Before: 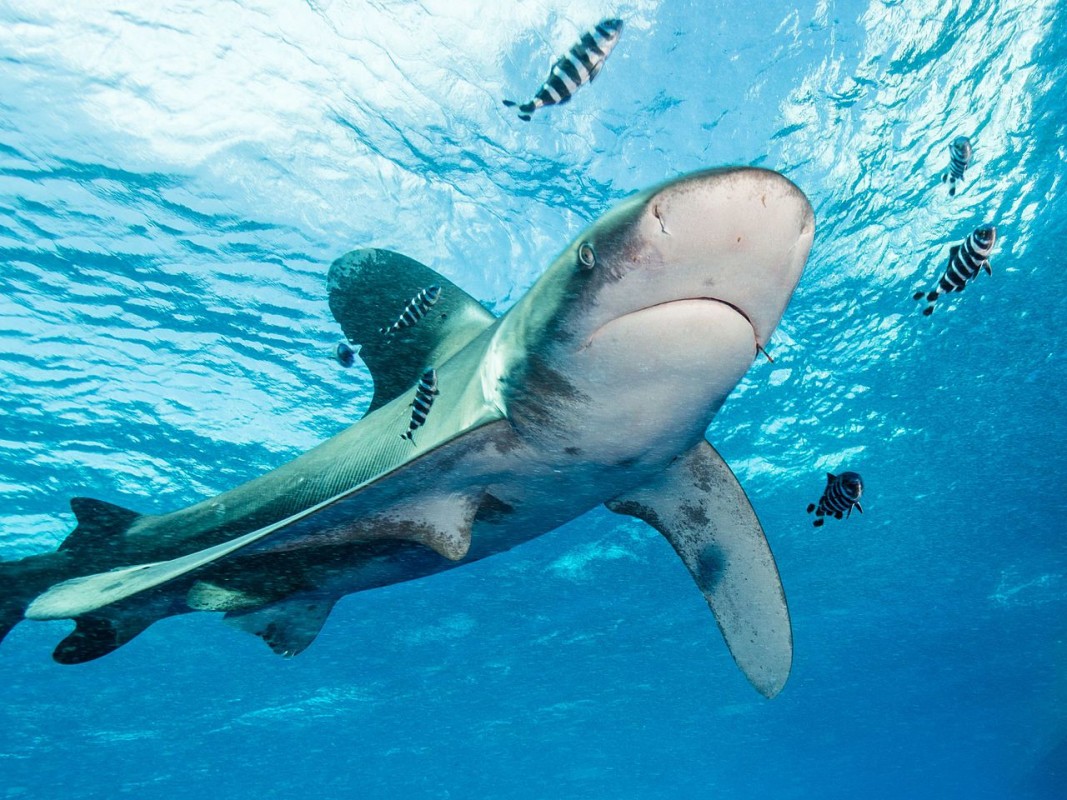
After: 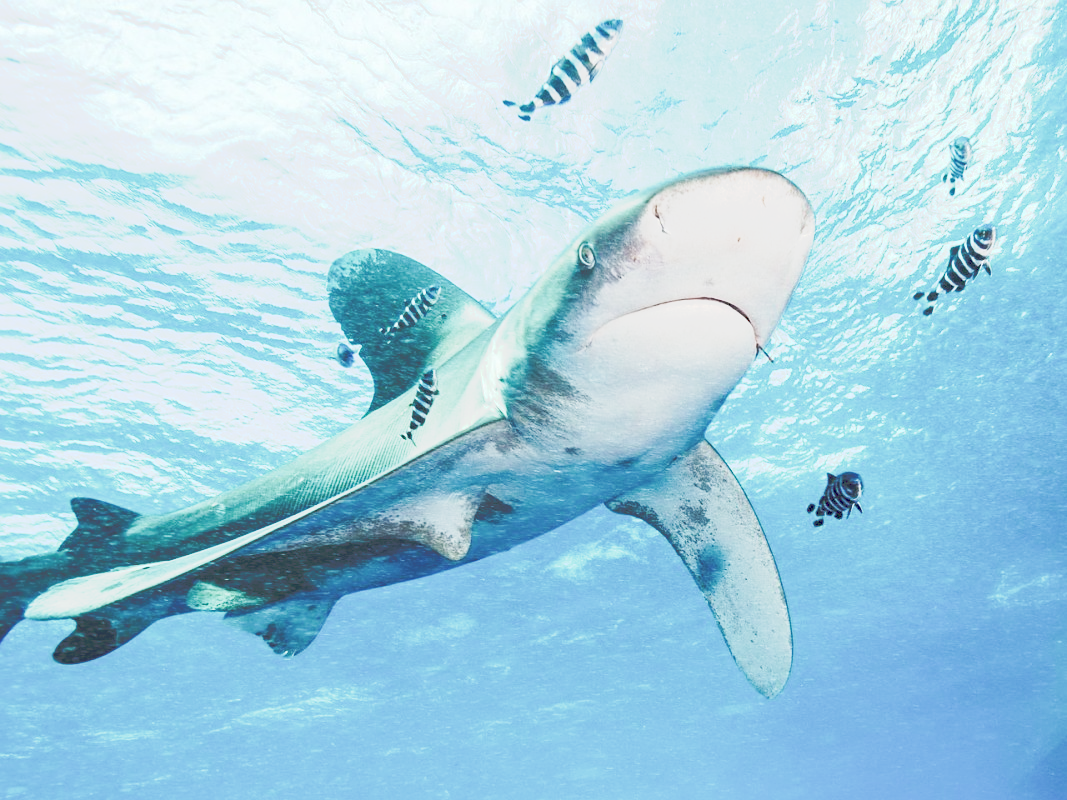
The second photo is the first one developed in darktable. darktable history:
tone curve: curves: ch0 [(0, 0) (0.003, 0.202) (0.011, 0.205) (0.025, 0.222) (0.044, 0.258) (0.069, 0.298) (0.1, 0.321) (0.136, 0.333) (0.177, 0.38) (0.224, 0.439) (0.277, 0.51) (0.335, 0.594) (0.399, 0.675) (0.468, 0.743) (0.543, 0.805) (0.623, 0.861) (0.709, 0.905) (0.801, 0.931) (0.898, 0.941) (1, 1)], preserve colors none
sharpen: amount 0.212
